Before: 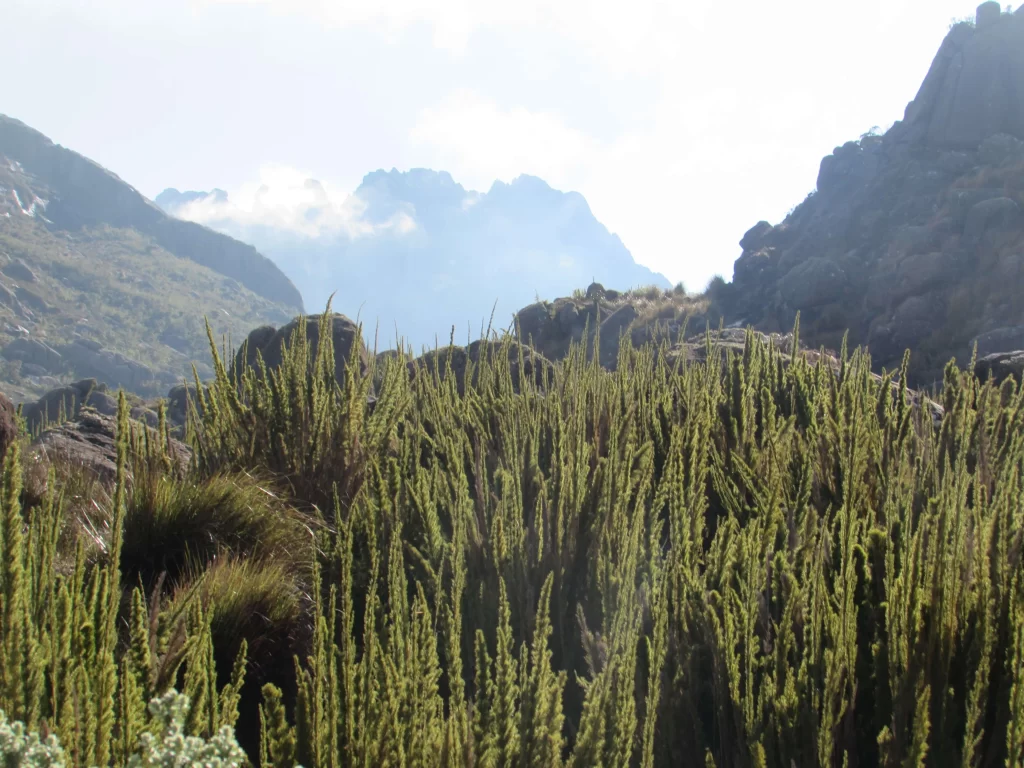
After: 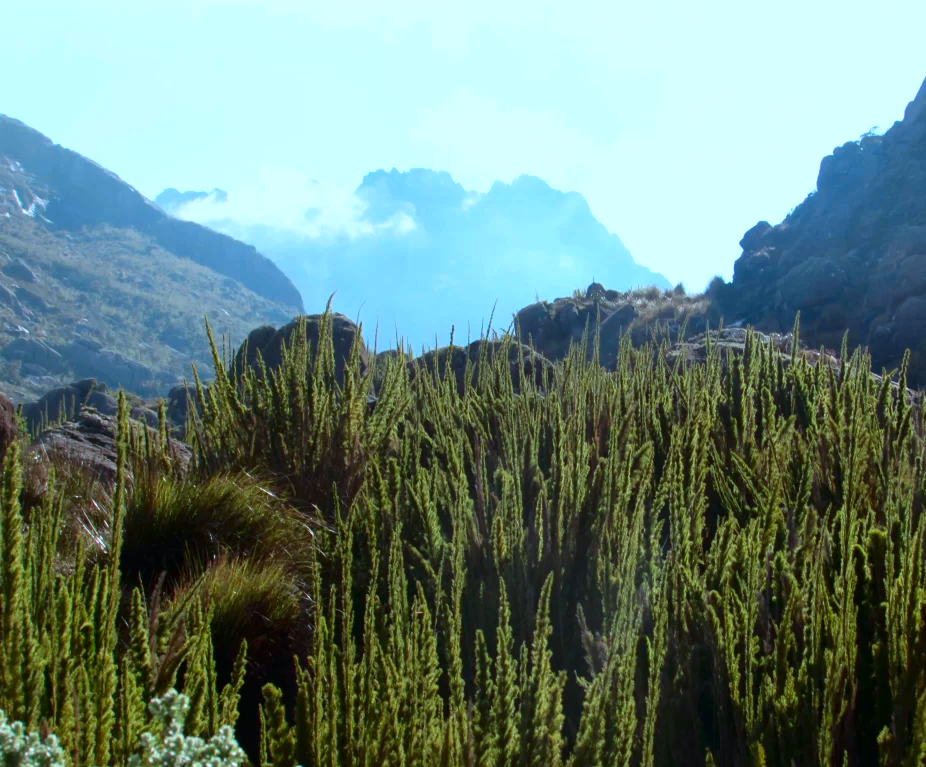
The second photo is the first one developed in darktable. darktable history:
contrast brightness saturation: brightness -0.247, saturation 0.196
crop: right 9.517%, bottom 0.024%
tone curve: curves: ch0 [(0, 0) (0.389, 0.458) (0.745, 0.82) (0.849, 0.917) (0.919, 0.969) (1, 1)]; ch1 [(0, 0) (0.437, 0.404) (0.5, 0.5) (0.529, 0.55) (0.58, 0.6) (0.616, 0.649) (1, 1)]; ch2 [(0, 0) (0.442, 0.428) (0.5, 0.5) (0.525, 0.543) (0.585, 0.62) (1, 1)], color space Lab, linked channels, preserve colors none
color correction: highlights a* -8.93, highlights b* -23.88
